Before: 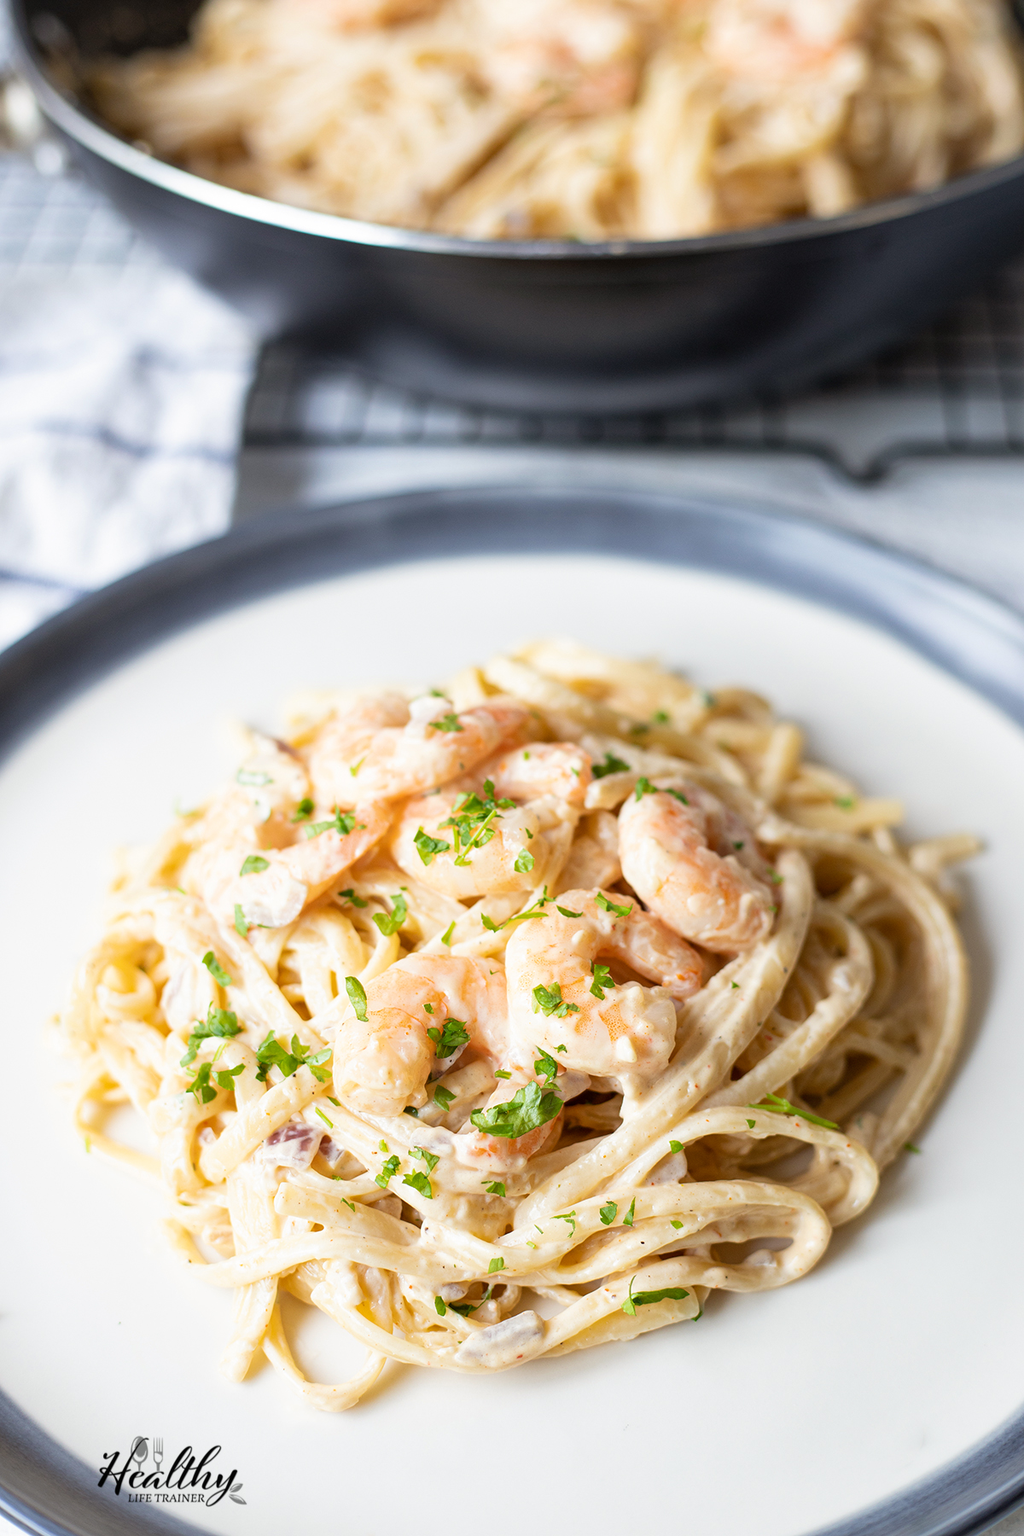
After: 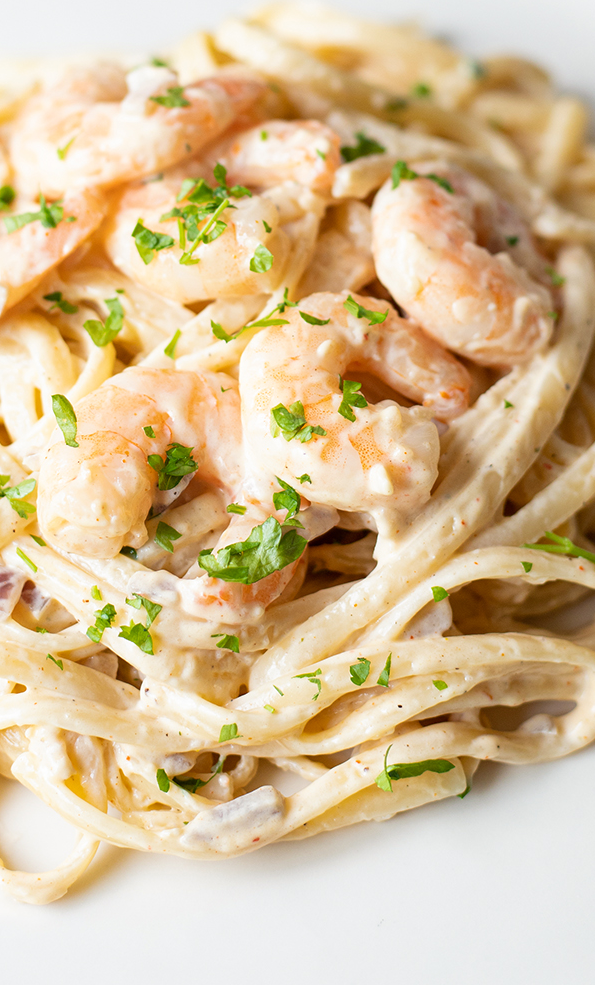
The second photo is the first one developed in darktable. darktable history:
crop: left 29.462%, top 41.718%, right 20.883%, bottom 3.505%
